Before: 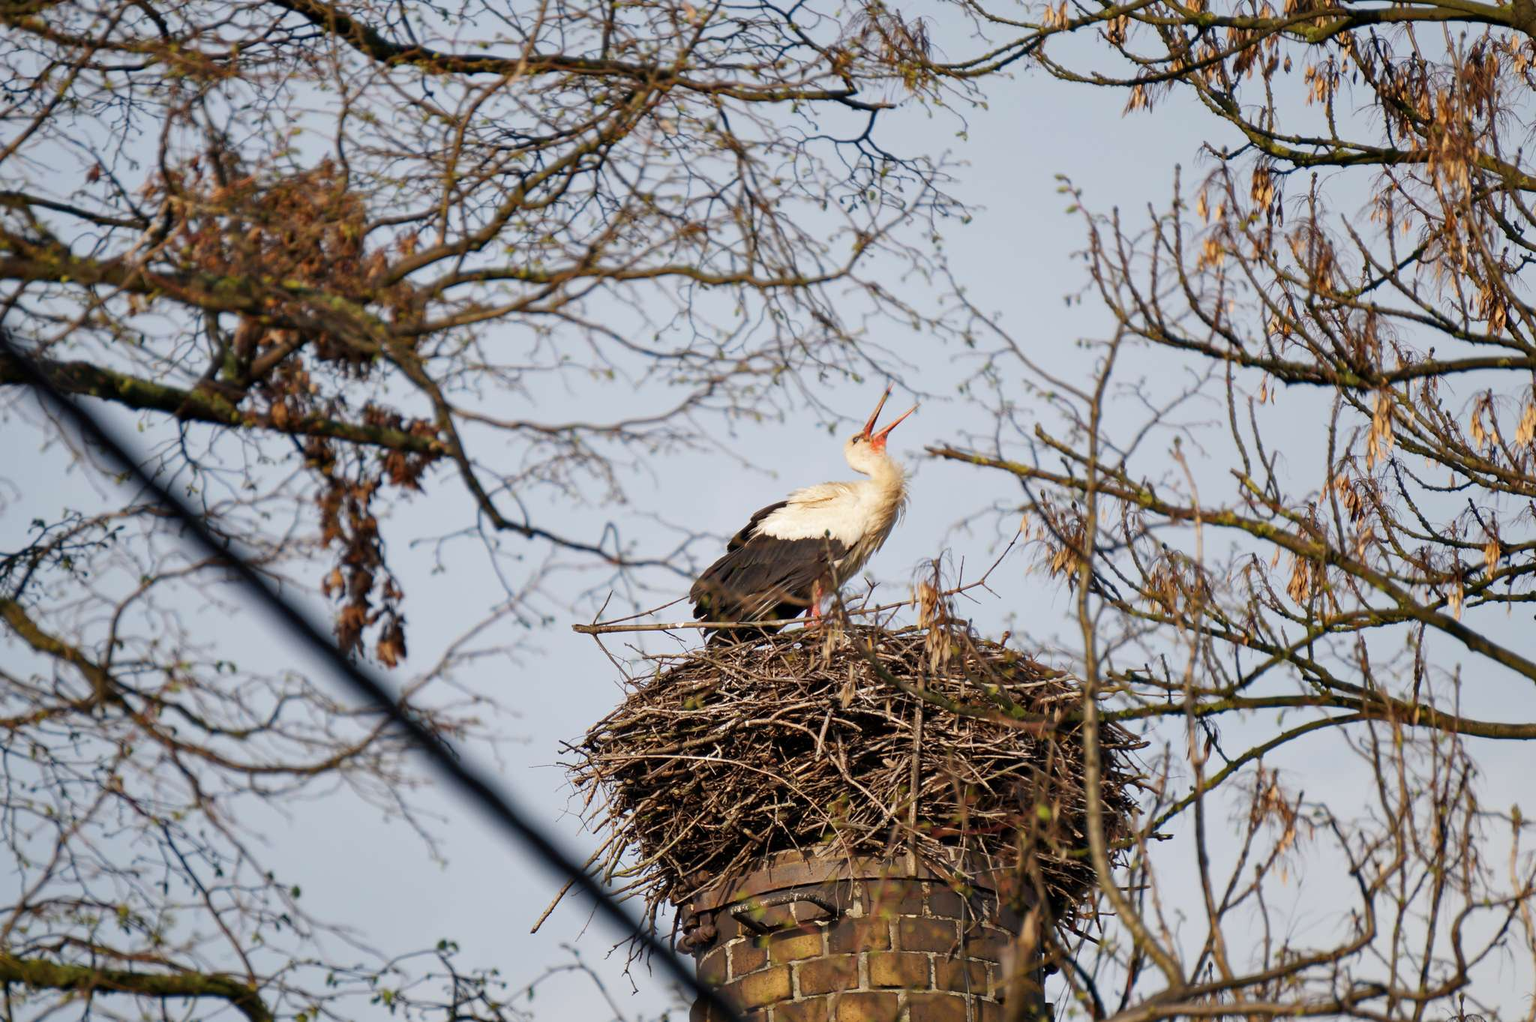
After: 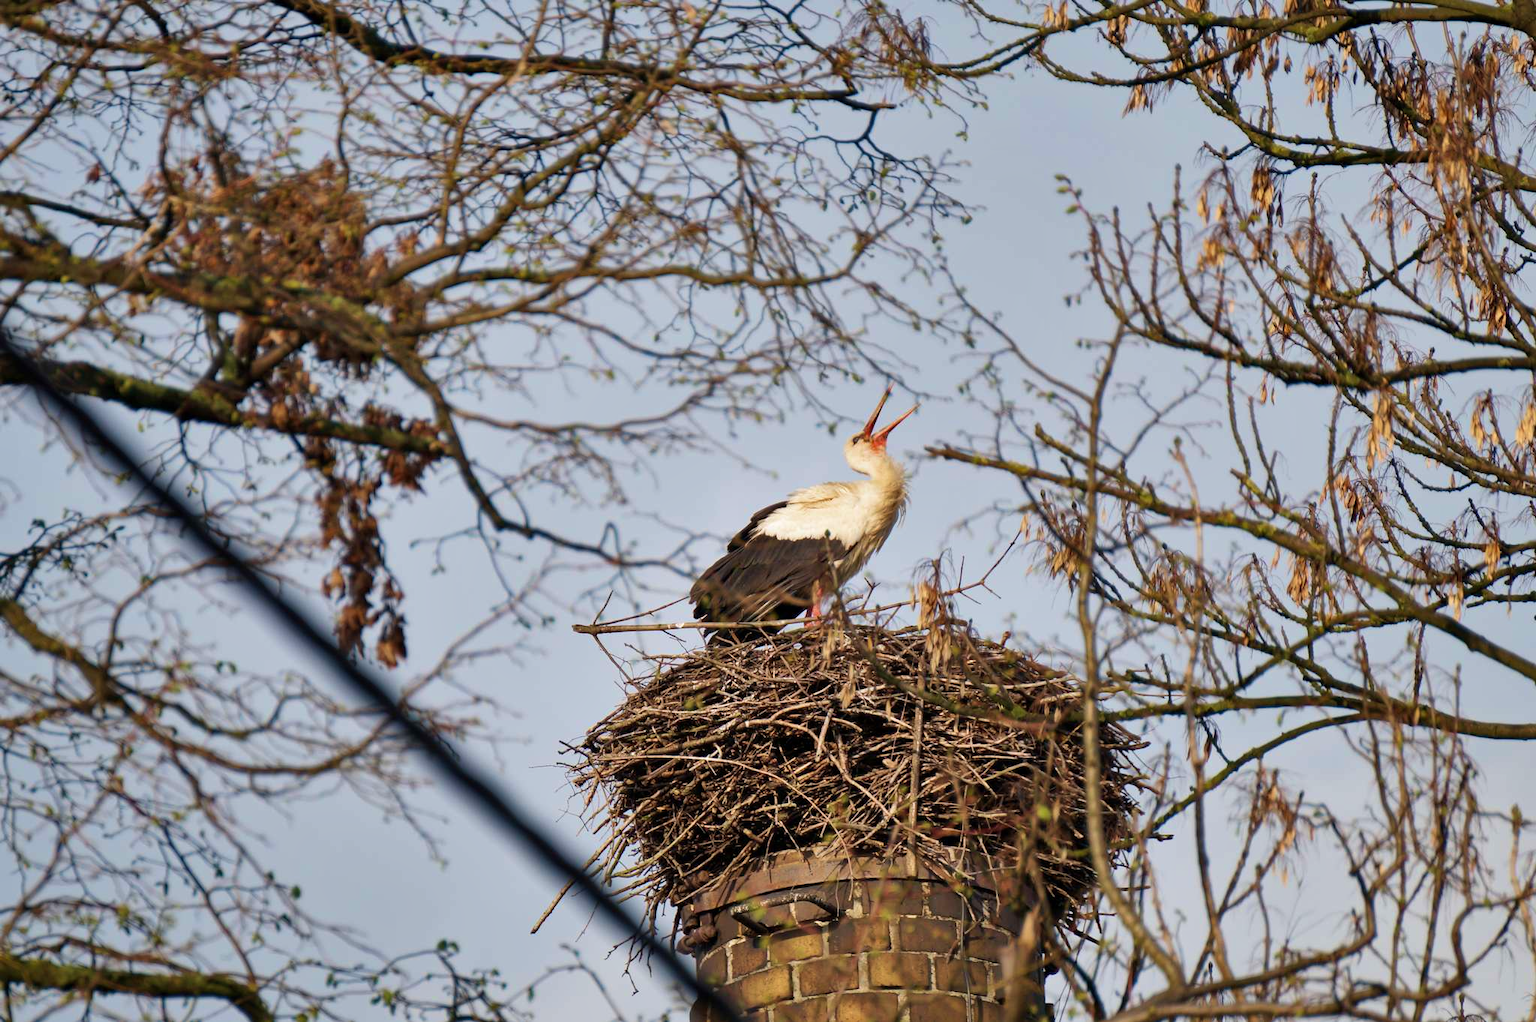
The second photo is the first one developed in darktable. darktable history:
velvia: on, module defaults
shadows and highlights: low approximation 0.01, soften with gaussian
